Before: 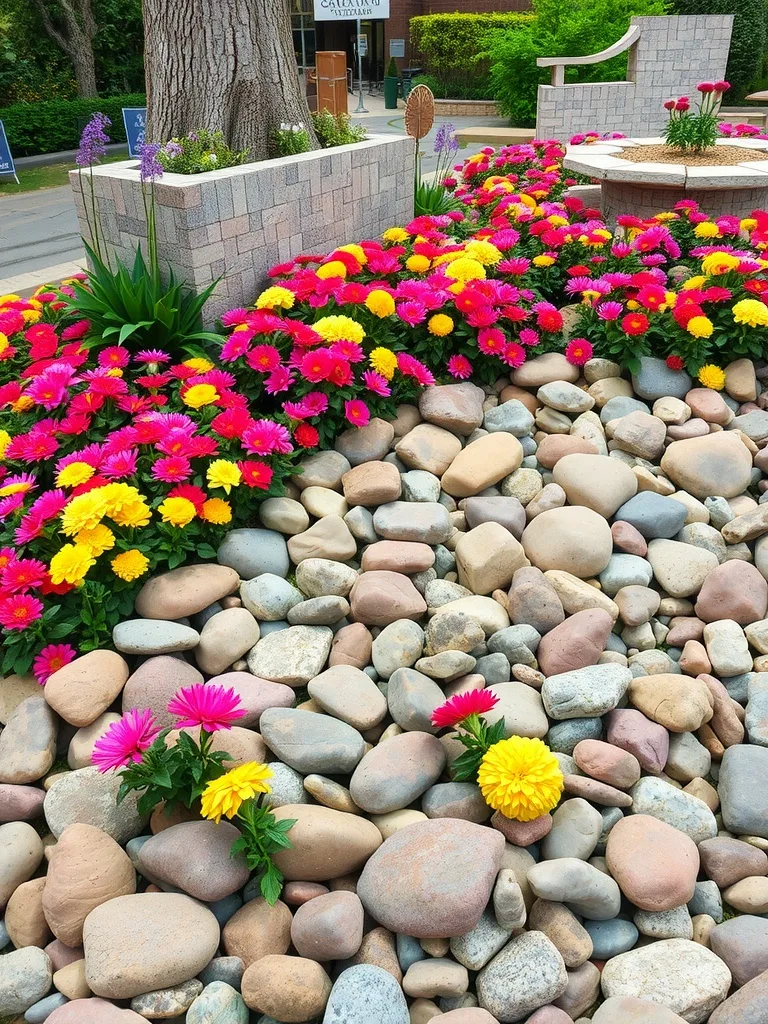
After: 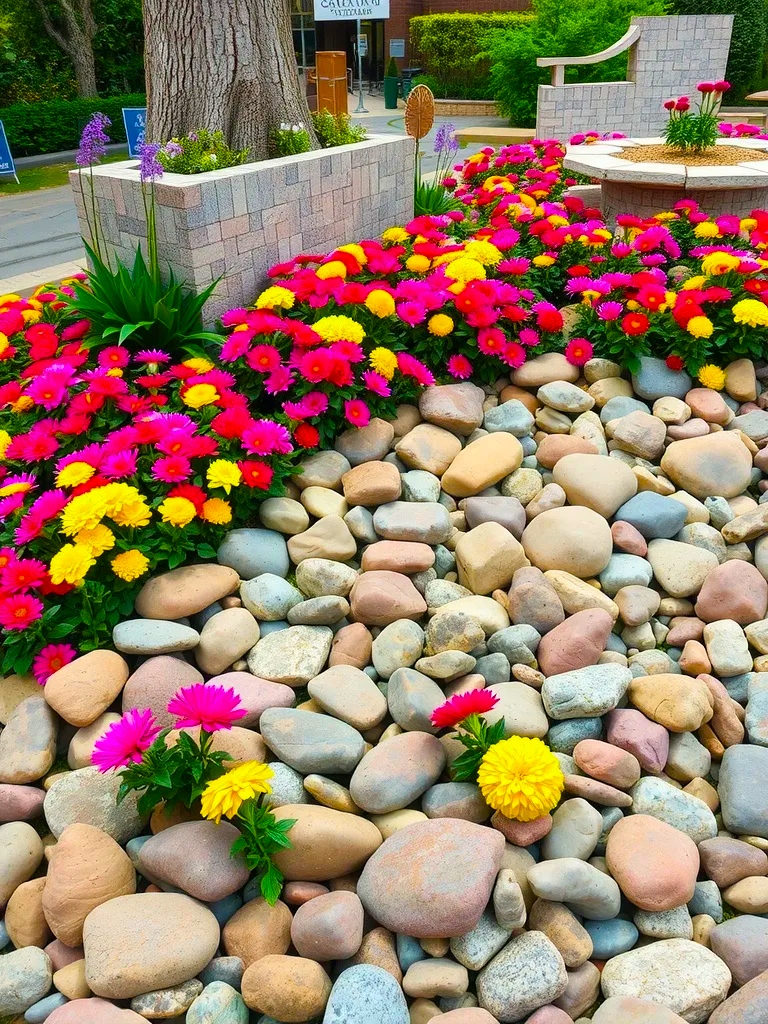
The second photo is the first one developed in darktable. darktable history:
color balance rgb: linear chroma grading › global chroma 15.394%, perceptual saturation grading › global saturation 30.267%, global vibrance 20%
